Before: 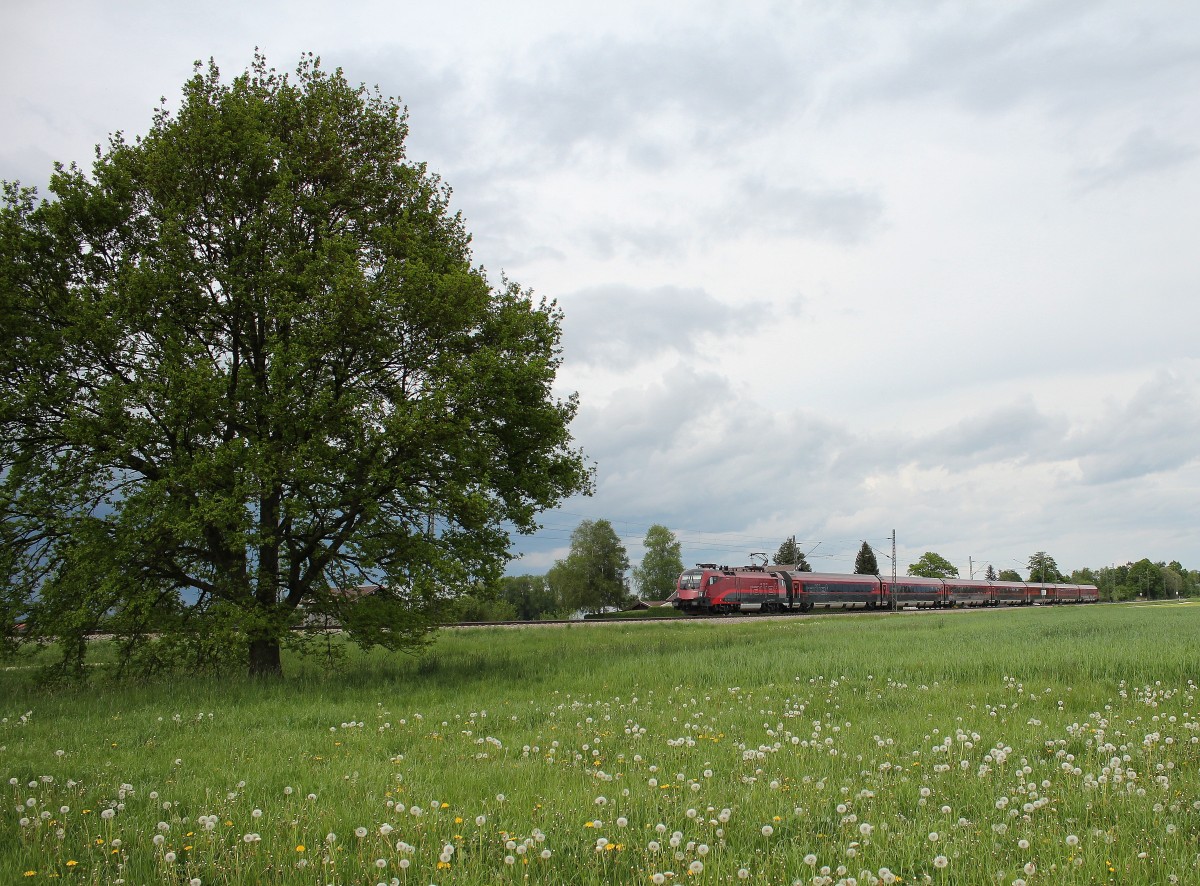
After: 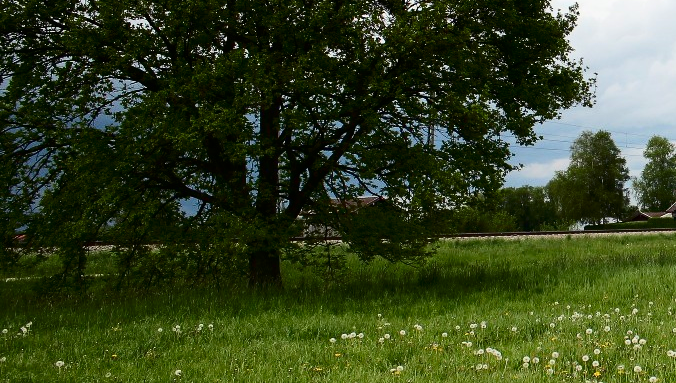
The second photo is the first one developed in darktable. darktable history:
contrast brightness saturation: contrast 0.318, brightness -0.073, saturation 0.168
crop: top 43.973%, right 43.662%, bottom 12.722%
